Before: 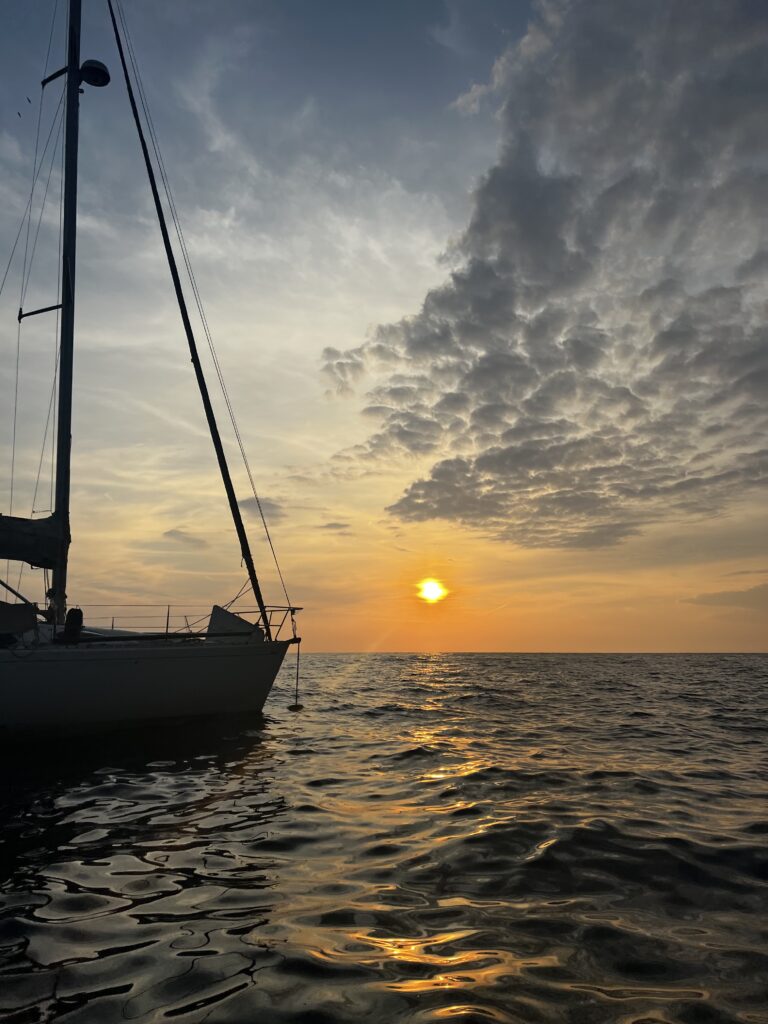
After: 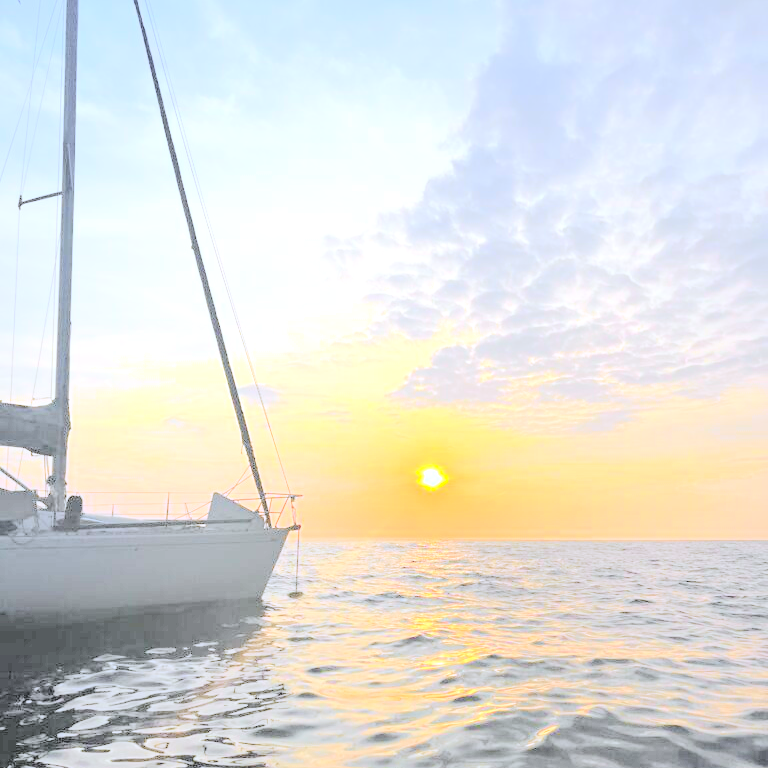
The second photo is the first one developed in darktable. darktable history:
crop: top 11.038%, bottom 13.962%
color calibration: illuminant as shot in camera, x 0.377, y 0.392, temperature 4169.3 K, saturation algorithm version 1 (2020)
tone curve: curves: ch0 [(0, 0) (0.037, 0.011) (0.135, 0.093) (0.266, 0.281) (0.461, 0.555) (0.581, 0.716) (0.675, 0.793) (0.767, 0.849) (0.91, 0.924) (1, 0.979)]; ch1 [(0, 0) (0.292, 0.278) (0.419, 0.423) (0.493, 0.492) (0.506, 0.5) (0.534, 0.529) (0.562, 0.562) (0.641, 0.663) (0.754, 0.76) (1, 1)]; ch2 [(0, 0) (0.294, 0.3) (0.361, 0.372) (0.429, 0.445) (0.478, 0.486) (0.502, 0.498) (0.518, 0.522) (0.531, 0.549) (0.561, 0.579) (0.64, 0.645) (0.7, 0.7) (0.861, 0.808) (1, 0.951)], color space Lab, independent channels, preserve colors none
contrast brightness saturation: brightness 1
tone equalizer: on, module defaults
exposure: black level correction 0, exposure 1.45 EV, compensate exposure bias true, compensate highlight preservation false
white balance: red 1, blue 1
